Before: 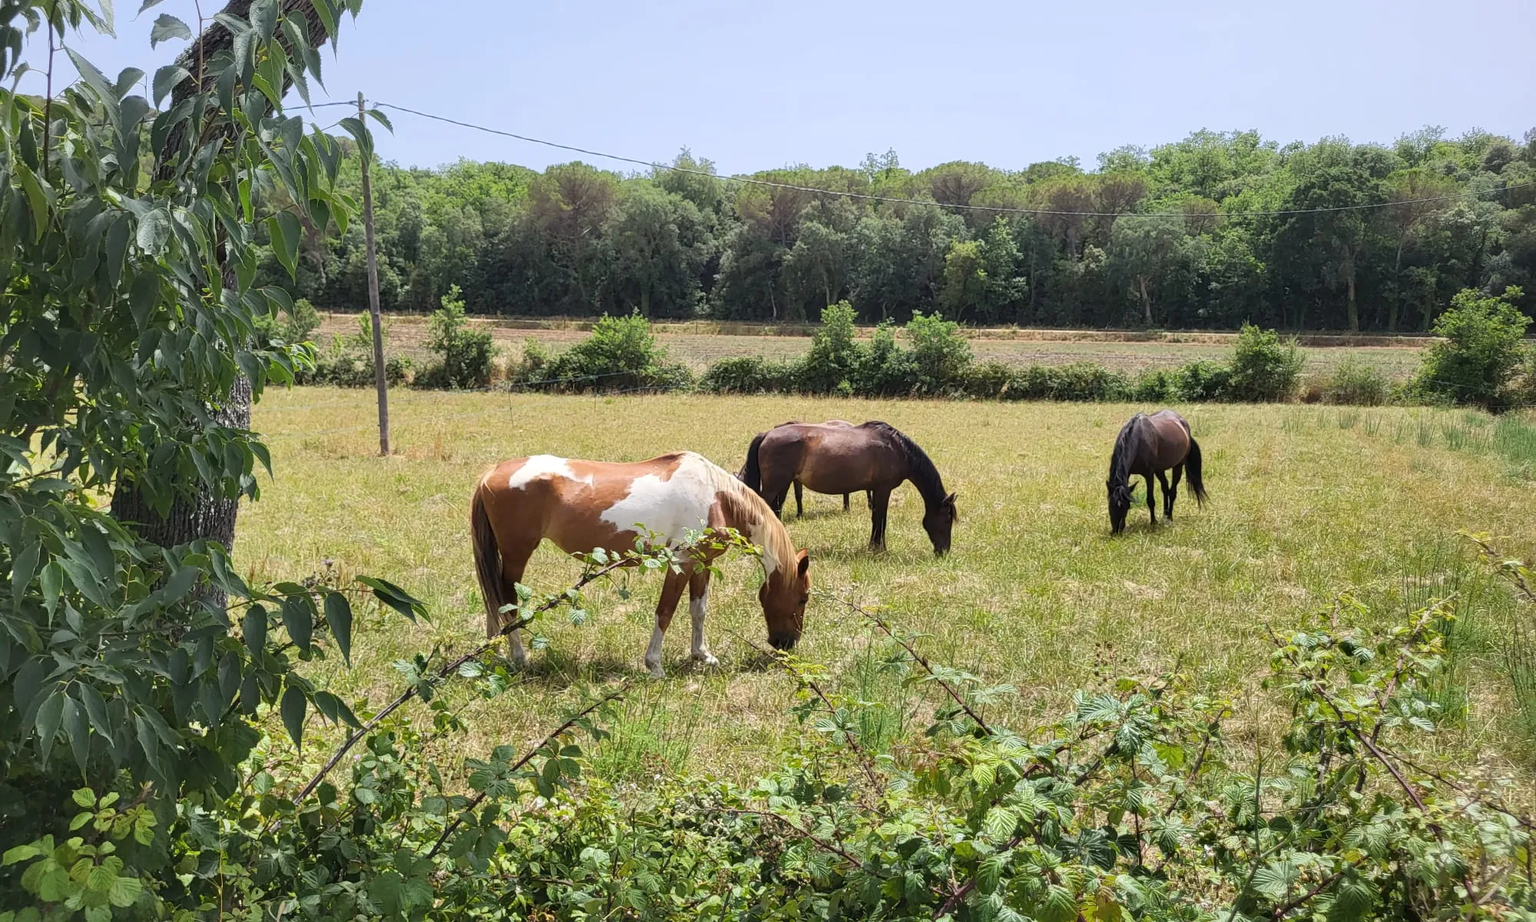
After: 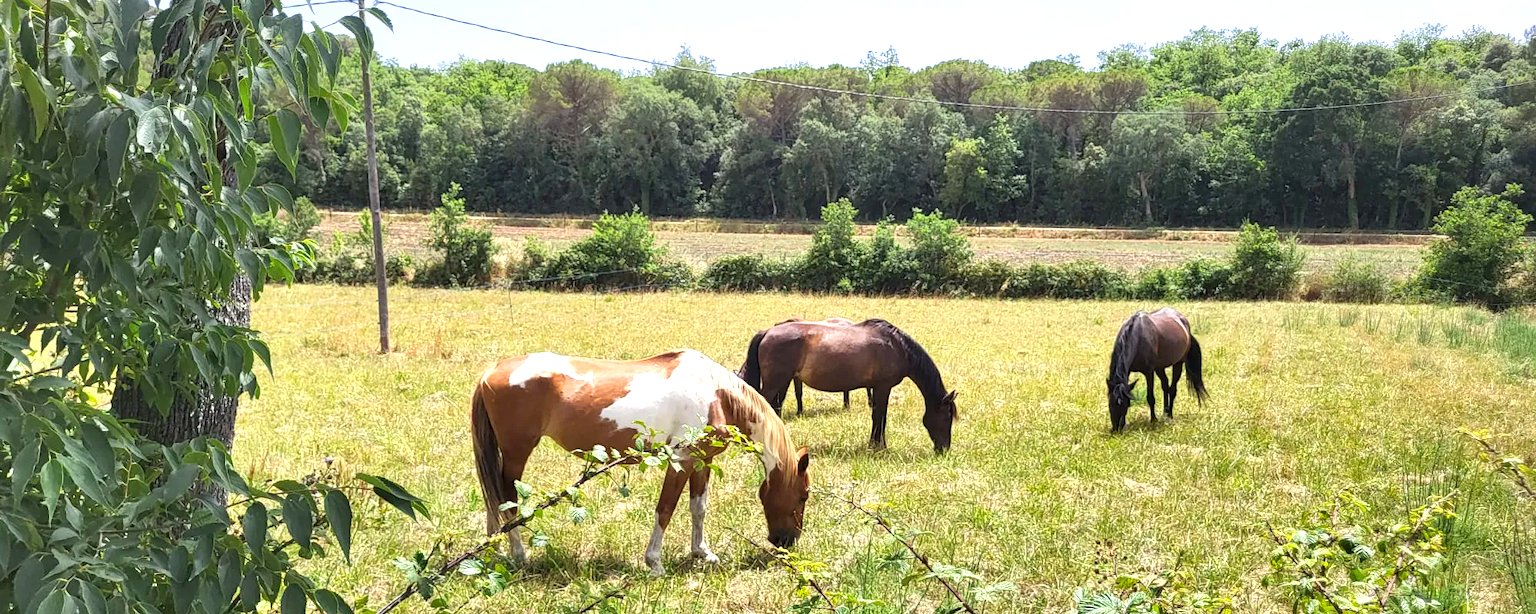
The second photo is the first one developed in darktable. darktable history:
crop: top 11.166%, bottom 22.168%
contrast brightness saturation: saturation 0.13
shadows and highlights: shadows 35, highlights -35, soften with gaussian
local contrast: highlights 100%, shadows 100%, detail 120%, midtone range 0.2
tone equalizer: -8 EV -0.55 EV
exposure: black level correction 0, exposure 0.7 EV, compensate exposure bias true, compensate highlight preservation false
color balance: on, module defaults
color balance rgb: linear chroma grading › global chroma 1.5%, linear chroma grading › mid-tones -1%, perceptual saturation grading › global saturation -3%, perceptual saturation grading › shadows -2%
